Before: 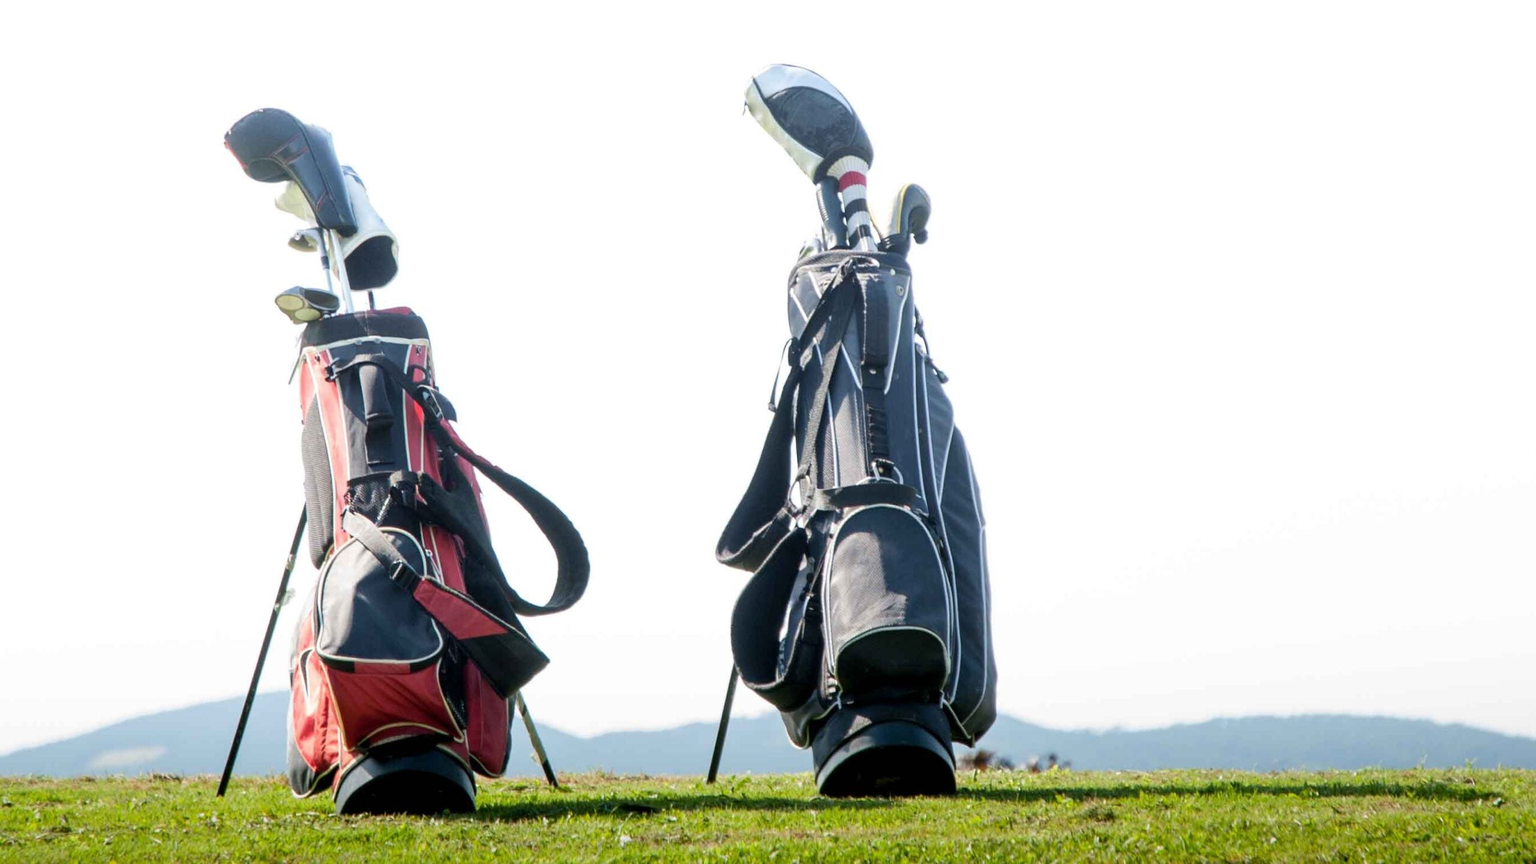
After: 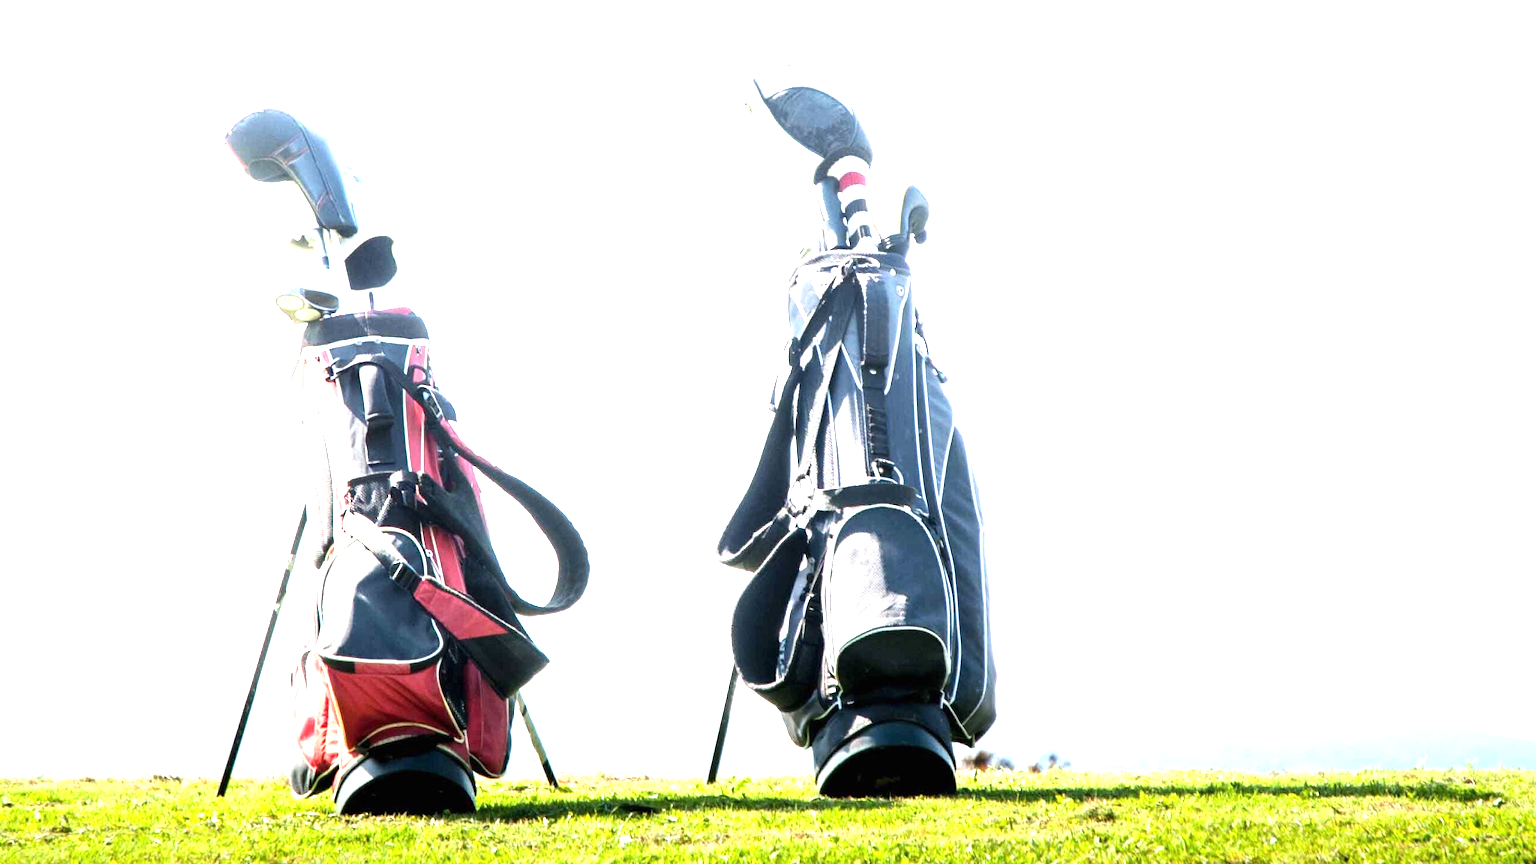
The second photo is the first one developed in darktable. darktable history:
tone equalizer: -8 EV -0.394 EV, -7 EV -0.402 EV, -6 EV -0.345 EV, -5 EV -0.194 EV, -3 EV 0.199 EV, -2 EV 0.32 EV, -1 EV 0.394 EV, +0 EV 0.438 EV, edges refinement/feathering 500, mask exposure compensation -1.57 EV, preserve details guided filter
exposure: black level correction 0, exposure 1.2 EV, compensate highlight preservation false
